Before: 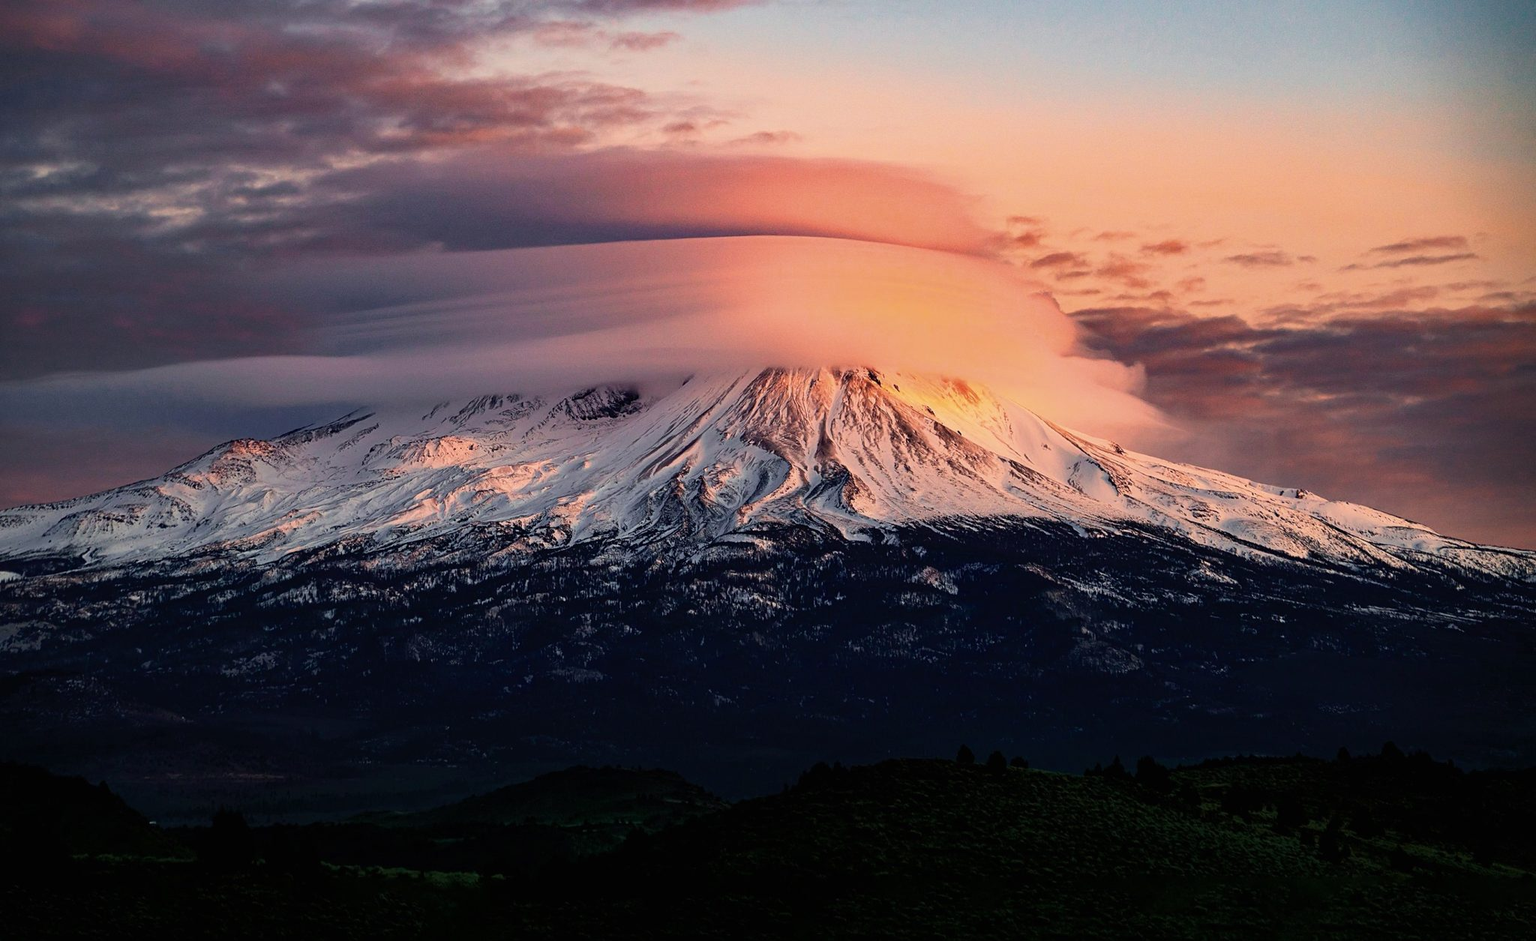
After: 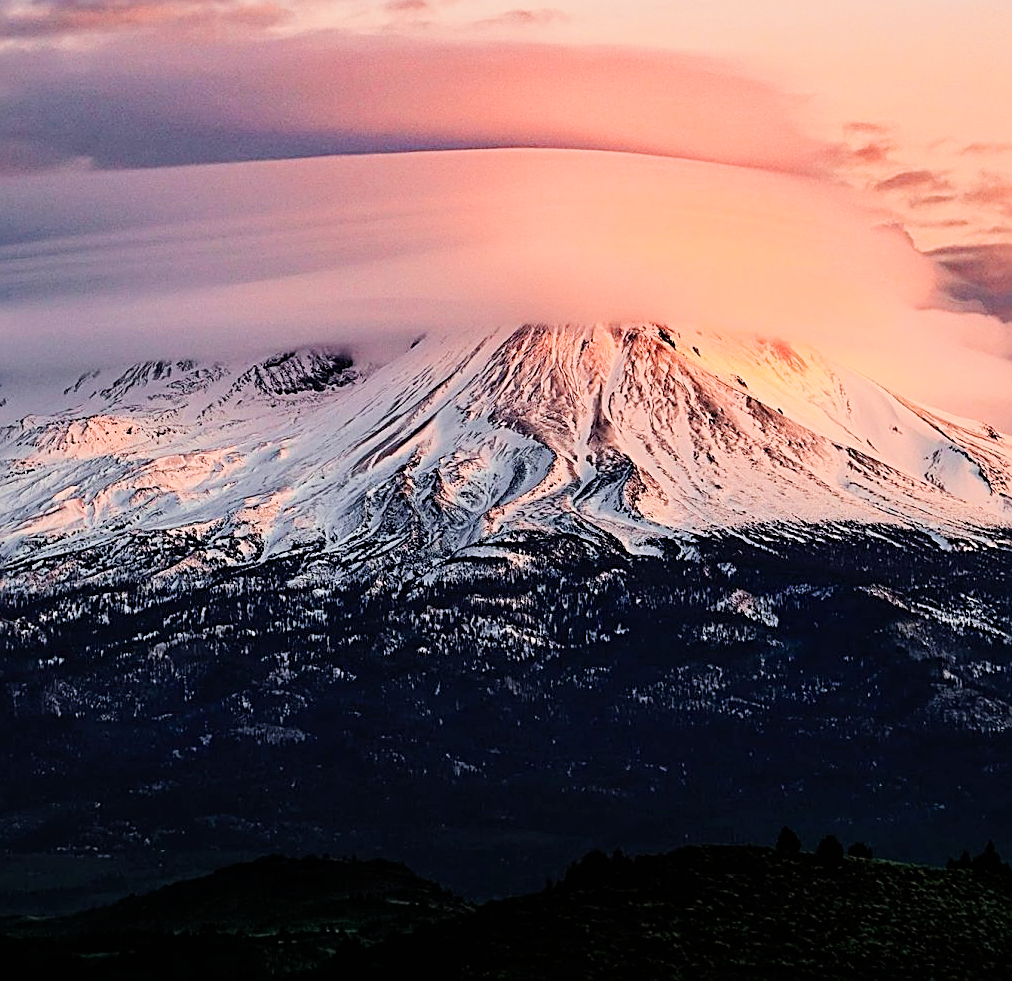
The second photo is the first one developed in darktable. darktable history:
crop and rotate: angle 0.023°, left 24.358%, top 13.23%, right 26.183%, bottom 8.51%
exposure: black level correction 0, exposure 1.199 EV, compensate highlight preservation false
sharpen: radius 2.592, amount 0.7
filmic rgb: black relative exposure -7.65 EV, white relative exposure 4.56 EV, hardness 3.61
